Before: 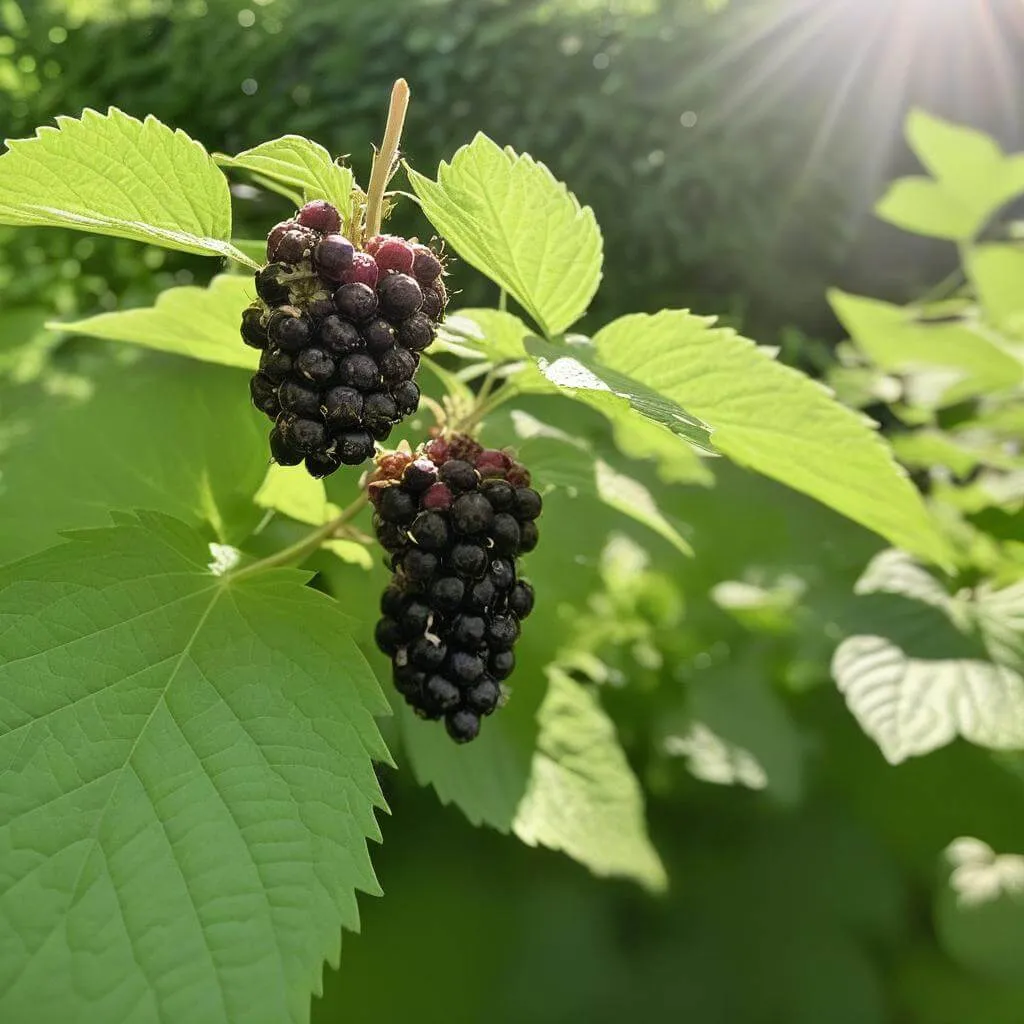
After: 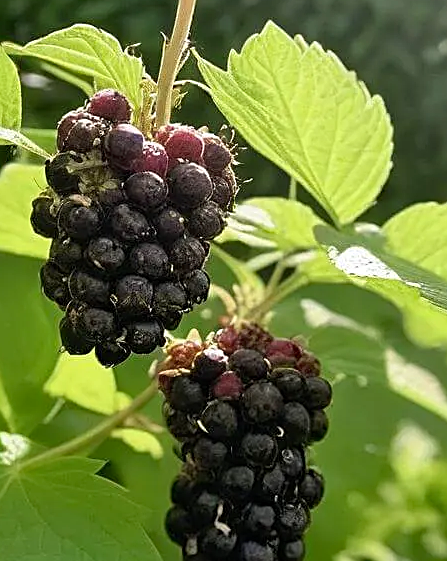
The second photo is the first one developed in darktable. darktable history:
crop: left 20.579%, top 10.88%, right 35.675%, bottom 34.258%
haze removal: compatibility mode true, adaptive false
sharpen: on, module defaults
